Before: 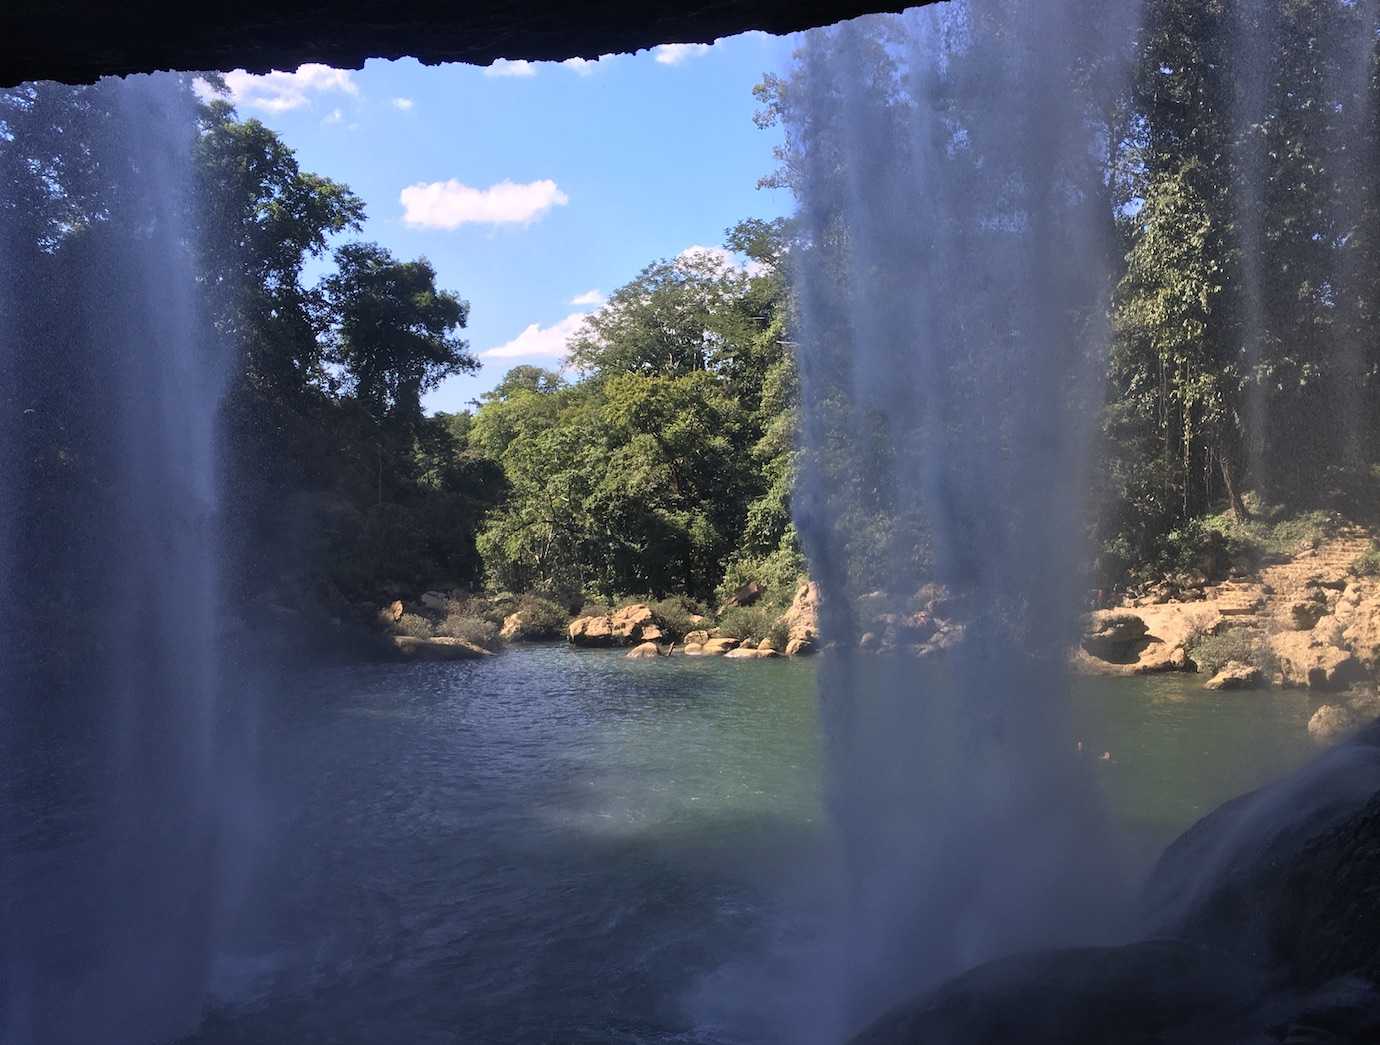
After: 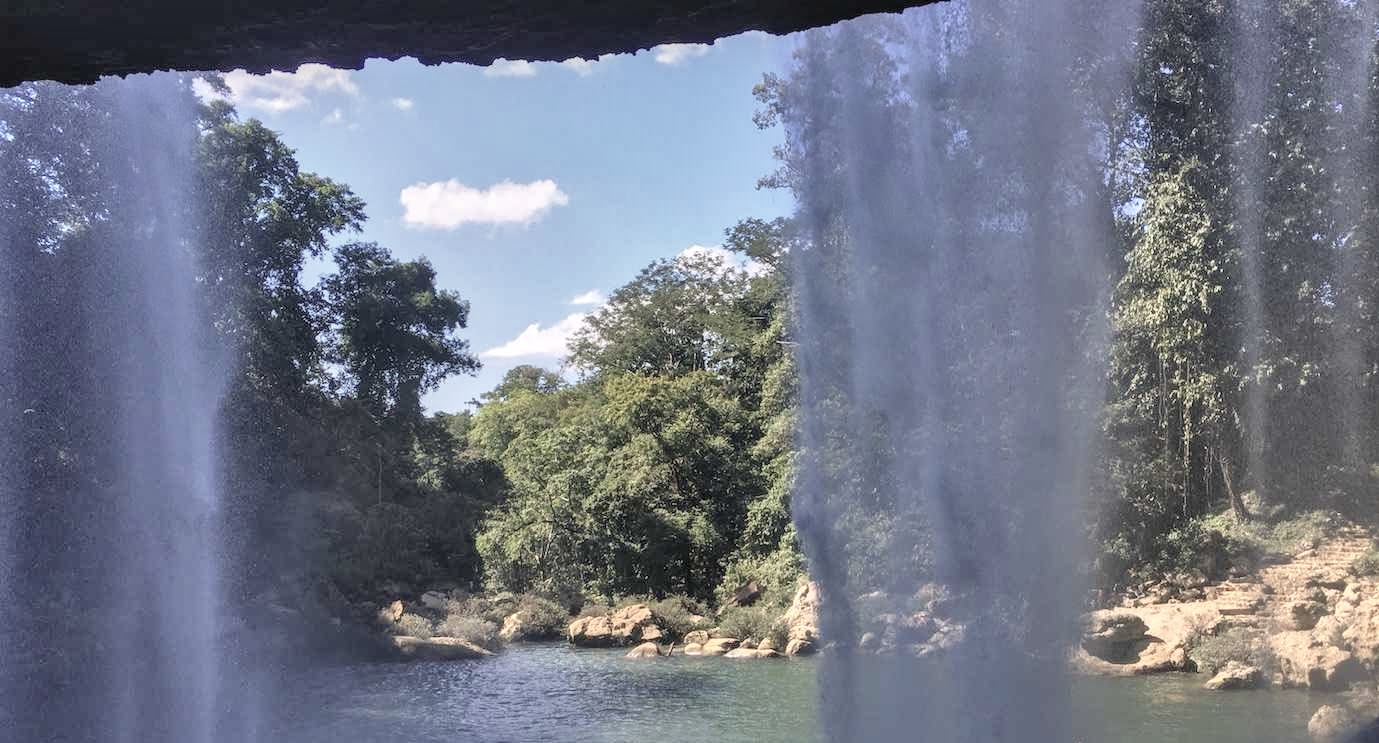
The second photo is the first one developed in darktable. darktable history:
tone curve: curves: ch0 [(0, 0) (0.003, 0.001) (0.011, 0.005) (0.025, 0.011) (0.044, 0.02) (0.069, 0.031) (0.1, 0.045) (0.136, 0.077) (0.177, 0.124) (0.224, 0.181) (0.277, 0.245) (0.335, 0.316) (0.399, 0.393) (0.468, 0.477) (0.543, 0.568) (0.623, 0.666) (0.709, 0.771) (0.801, 0.871) (0.898, 0.965) (1, 1)], preserve colors none
shadows and highlights: soften with gaussian
tone equalizer: -7 EV 0.153 EV, -6 EV 0.6 EV, -5 EV 1.19 EV, -4 EV 1.34 EV, -3 EV 1.12 EV, -2 EV 0.6 EV, -1 EV 0.157 EV, smoothing diameter 24.82%, edges refinement/feathering 14.88, preserve details guided filter
contrast brightness saturation: contrast -0.242, saturation -0.426
crop: right 0%, bottom 28.836%
local contrast: highlights 21%, detail 150%
